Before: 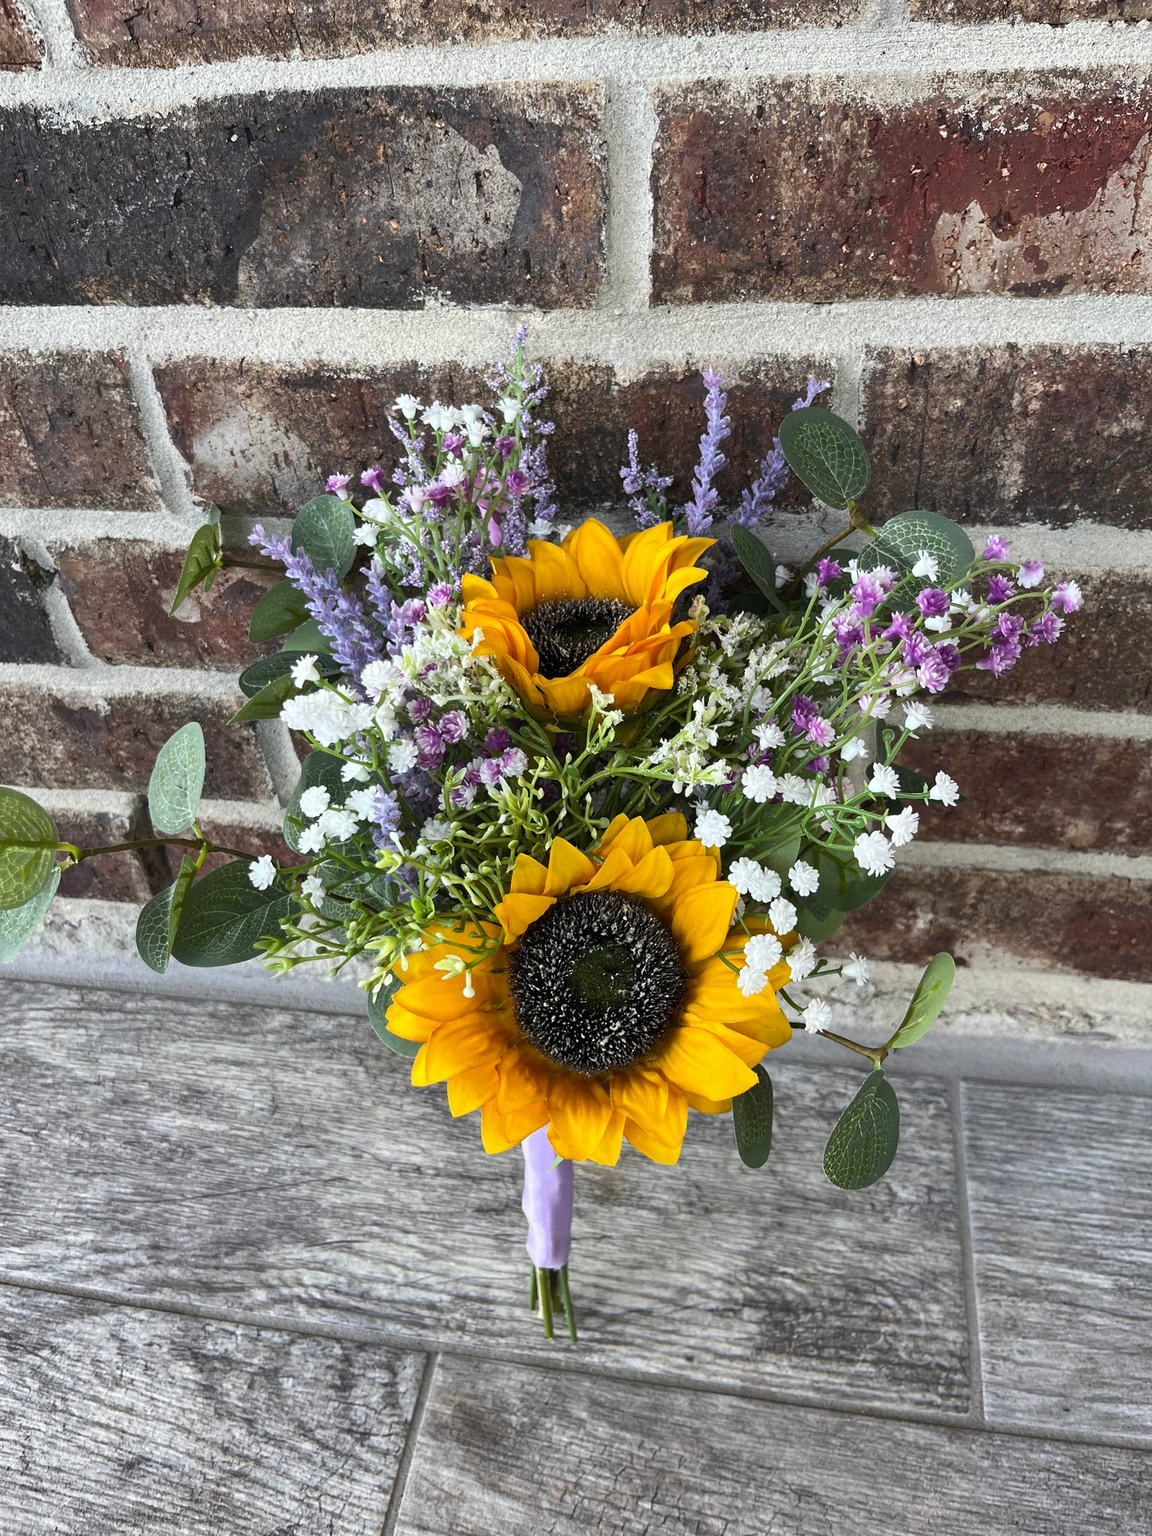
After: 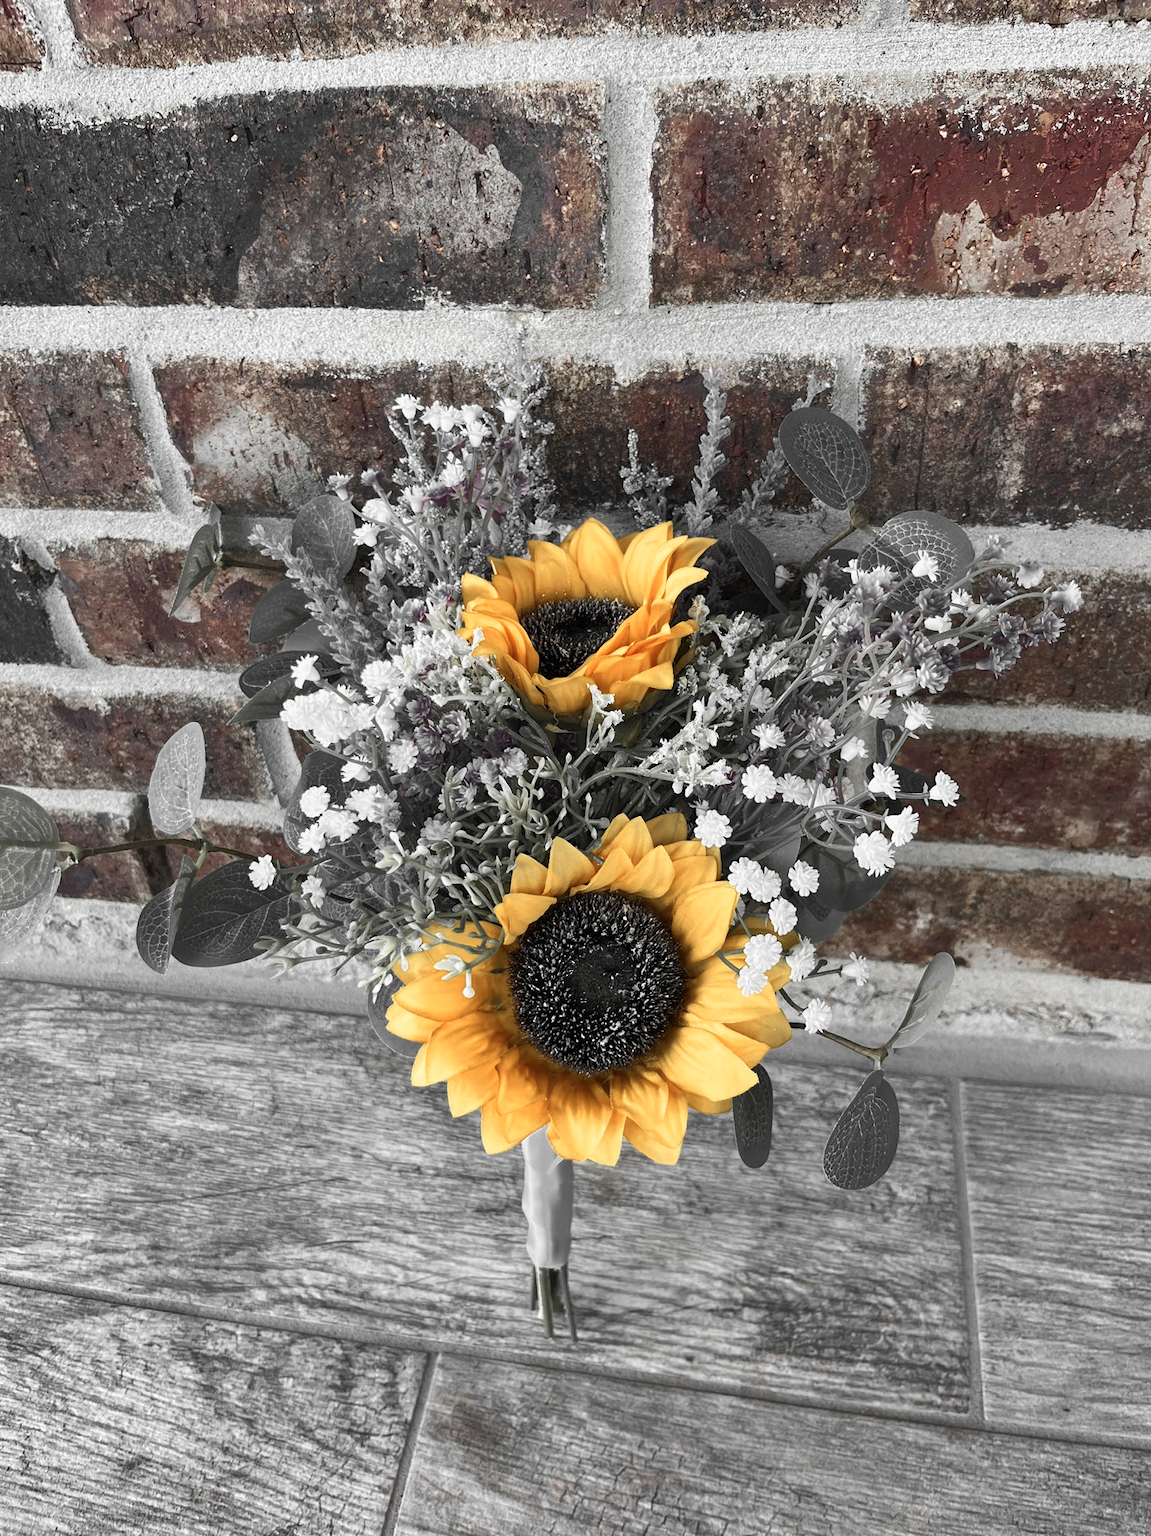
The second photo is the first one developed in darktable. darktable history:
color zones: curves: ch0 [(0, 0.447) (0.184, 0.543) (0.323, 0.476) (0.429, 0.445) (0.571, 0.443) (0.714, 0.451) (0.857, 0.452) (1, 0.447)]; ch1 [(0, 0.464) (0.176, 0.46) (0.287, 0.177) (0.429, 0.002) (0.571, 0) (0.714, 0) (0.857, 0) (1, 0.464)], mix 20%
